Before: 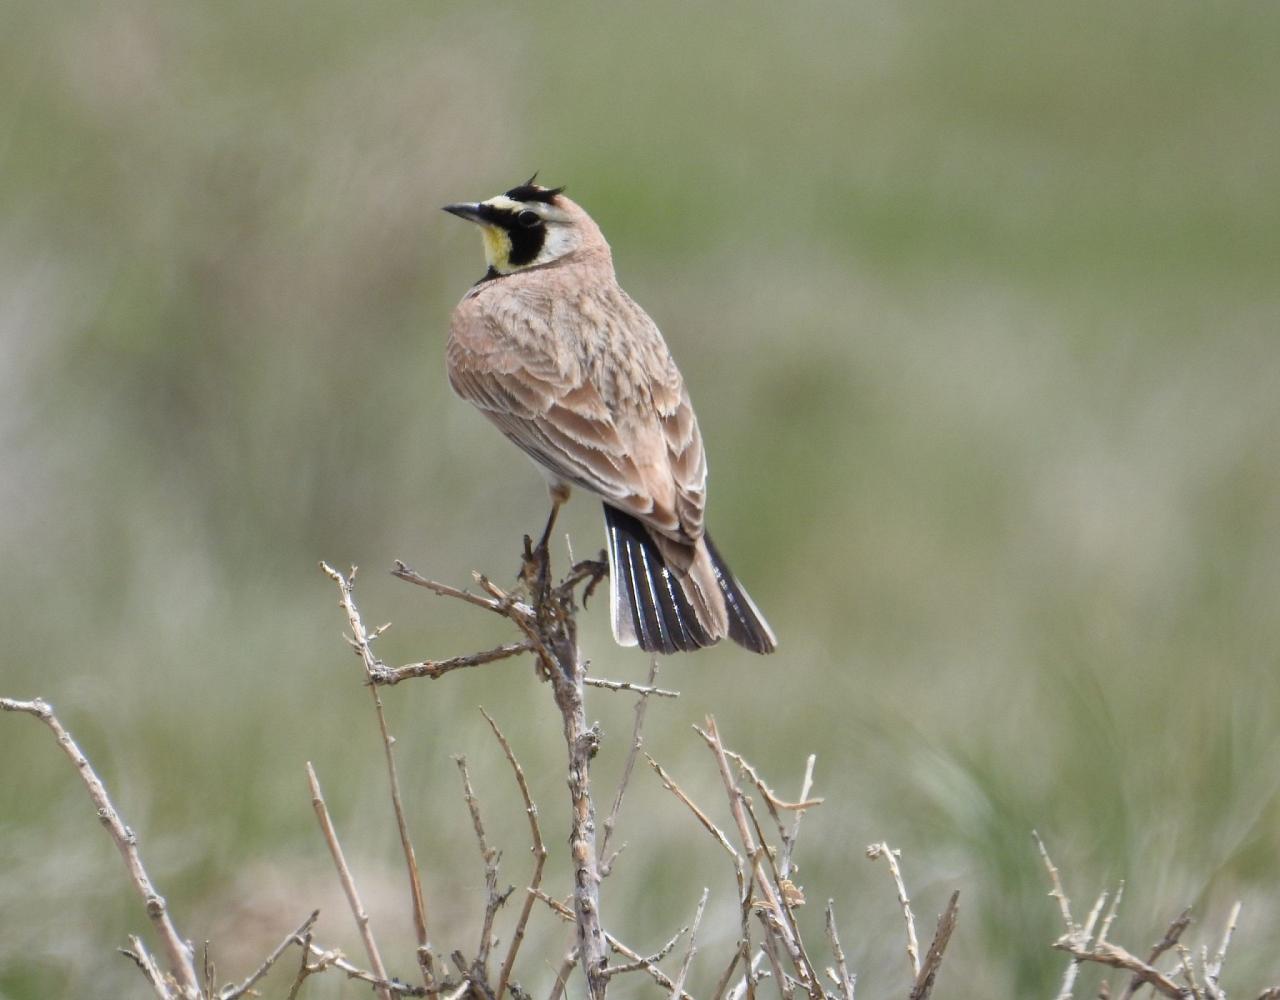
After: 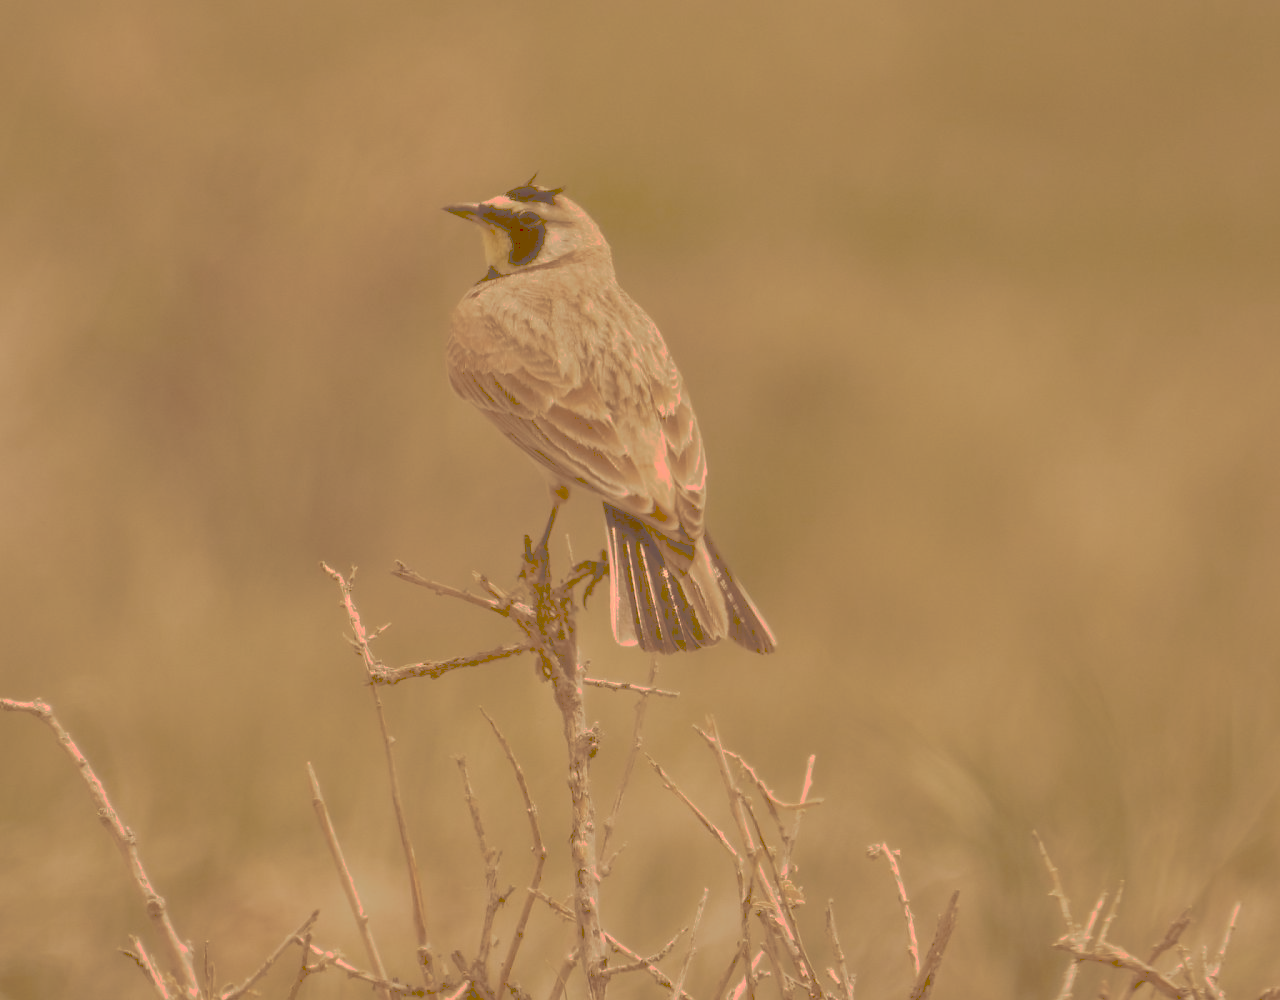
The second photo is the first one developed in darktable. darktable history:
tone curve: curves: ch0 [(0, 0) (0.003, 0.322) (0.011, 0.327) (0.025, 0.345) (0.044, 0.365) (0.069, 0.378) (0.1, 0.391) (0.136, 0.403) (0.177, 0.412) (0.224, 0.429) (0.277, 0.448) (0.335, 0.474) (0.399, 0.503) (0.468, 0.537) (0.543, 0.57) (0.623, 0.61) (0.709, 0.653) (0.801, 0.699) (0.898, 0.75) (1, 1)], preserve colors none
color look up table: target L [96.47, 85, 88.94, 79.45, 75.85, 63.19, 69.02, 71.4, 66.75, 48.12, 52.43, 57, 41.42, 18.89, 5.6, 204.45, 78.59, 68.57, 61.8, 62.06, 59.51, 50.6, 48.87, 38.15, 25.82, 25.2, 19.92, 88.04, 81.83, 75.97, 66.44, 64.98, 60.09, 62.16, 46.29, 50.81, 35.33, 38.66, 40.14, 27.17, 13.52, 88.06, 74.59, 70.76, 75.11, 54.87, 48.39, 27.76, 15.59], target a [15.31, 11.64, 21.99, 17.77, -13.19, -39.73, -0.479, 4.096, 6.353, -21.86, 23.7, 17.67, -0.762, 13.56, 22.1, 0.001, 28.45, 60.73, 41.75, 58.86, 29.68, 87.51, 74.28, 43.75, 37.42, 63.23, 57.51, 27.76, 40.51, 57.11, 32.81, 89.02, 82.85, 39.06, 28.79, 66.56, 15.19, 36.79, 65.96, 63.45, 40.83, 10.65, -31.2, -4.726, 19.45, 6.654, 3.226, 16.03, 30.96], target b [52.62, 88.75, 75.82, 133.72, 54.21, 88.89, 114.7, 55.25, 105.61, 75.34, 89.76, 87.41, 70.84, 32.23, 9.355, -0.003, 105.55, 60.41, 100.14, 94.02, 64.56, 86.55, 81.19, 64.93, 44.1, 43.04, 33.86, 38.18, 51.64, 31.11, 29.53, 12.97, 36.32, 32.41, 59.51, 22, 3.434, 45.7, 65.84, 26.13, 22.8, 43, 39.06, 30.71, 48.76, 48.67, 15.83, 47.08, 26.27], num patches 49
